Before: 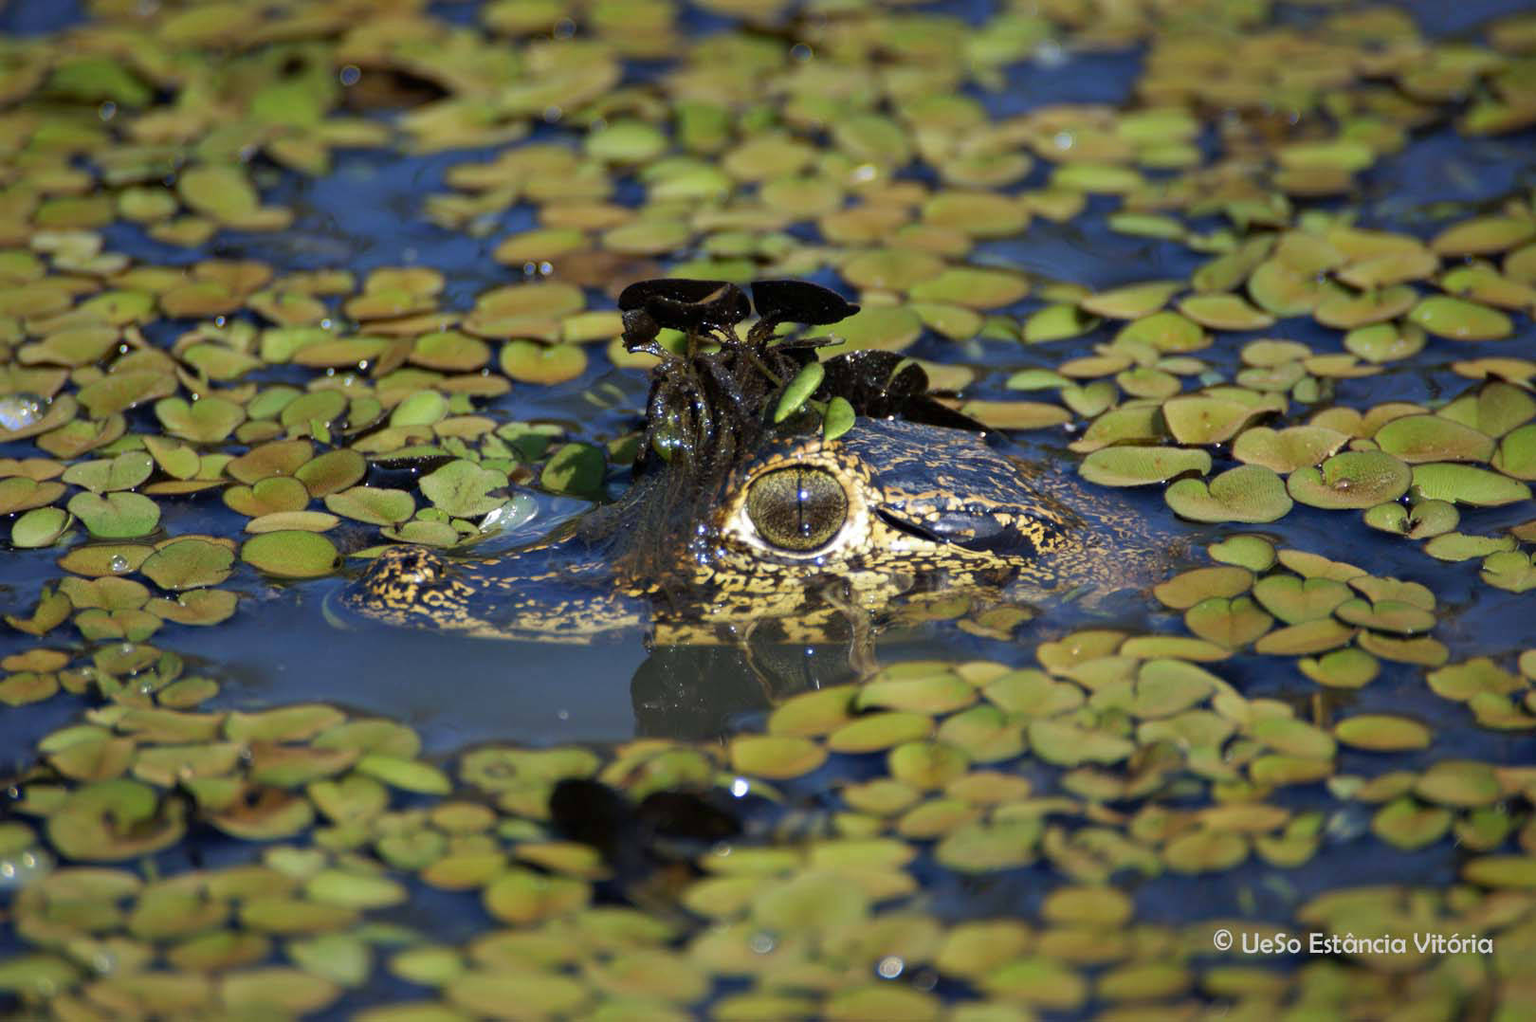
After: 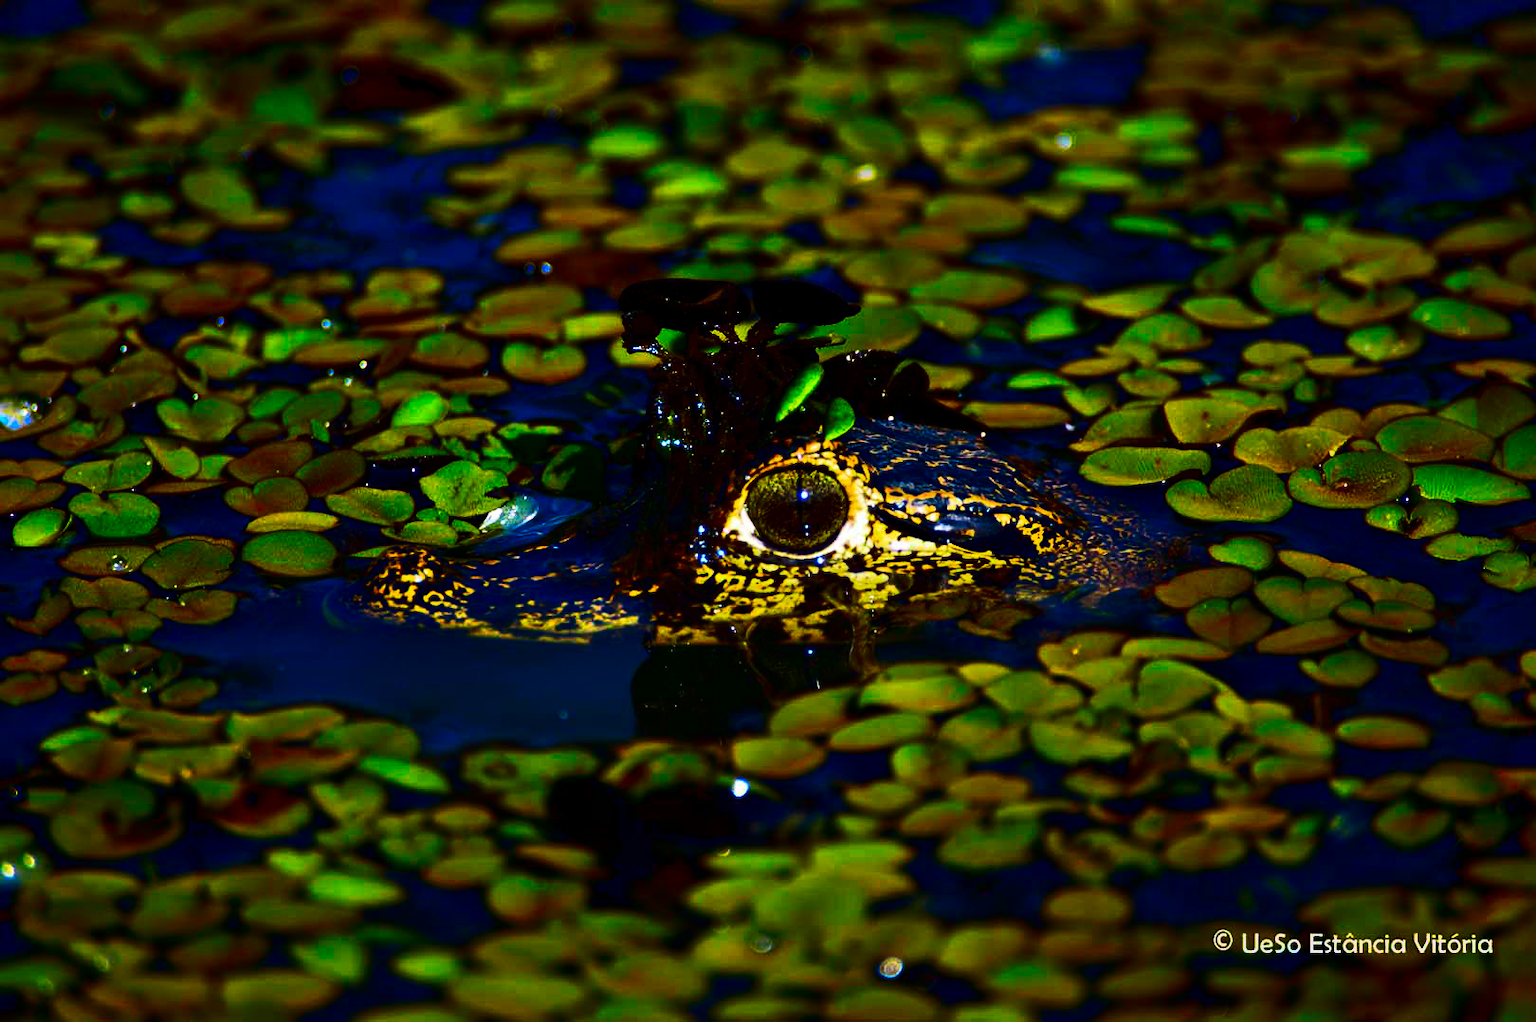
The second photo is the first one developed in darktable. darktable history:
tone curve: curves: ch0 [(0, 0) (0.004, 0.001) (0.133, 0.112) (0.325, 0.362) (0.832, 0.893) (1, 1)], color space Lab, linked channels, preserve colors none
contrast brightness saturation: brightness -0.988, saturation 0.994
shadows and highlights: shadows 52.53, soften with gaussian
color balance rgb: perceptual saturation grading › global saturation -0.244%, global vibrance 9.29%
